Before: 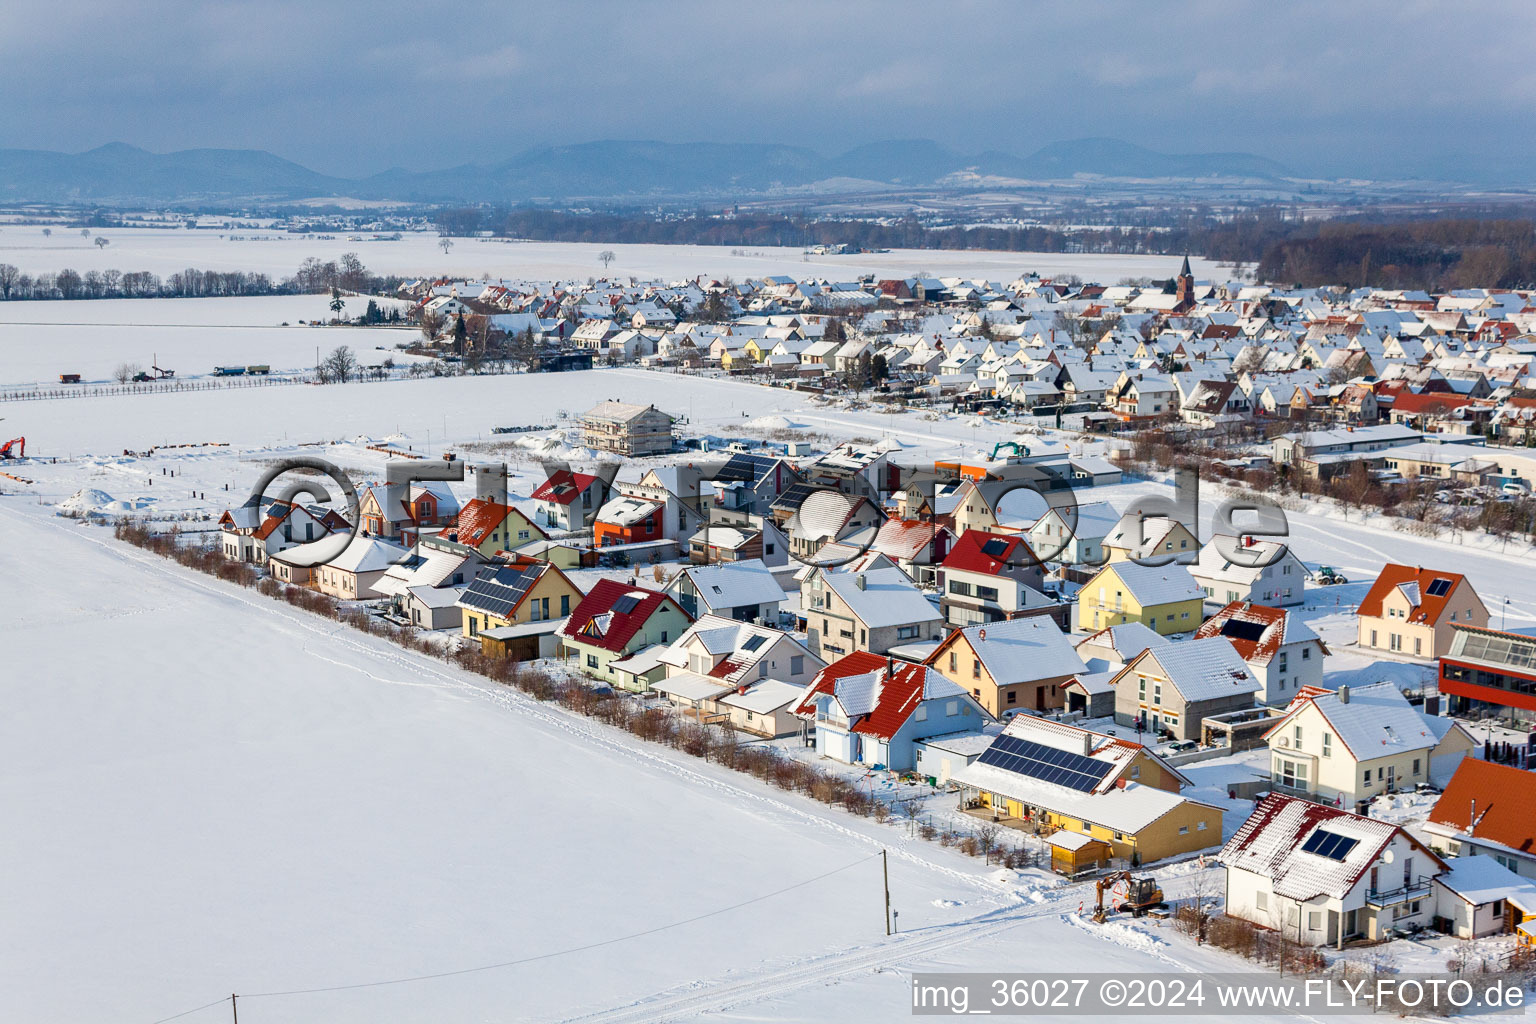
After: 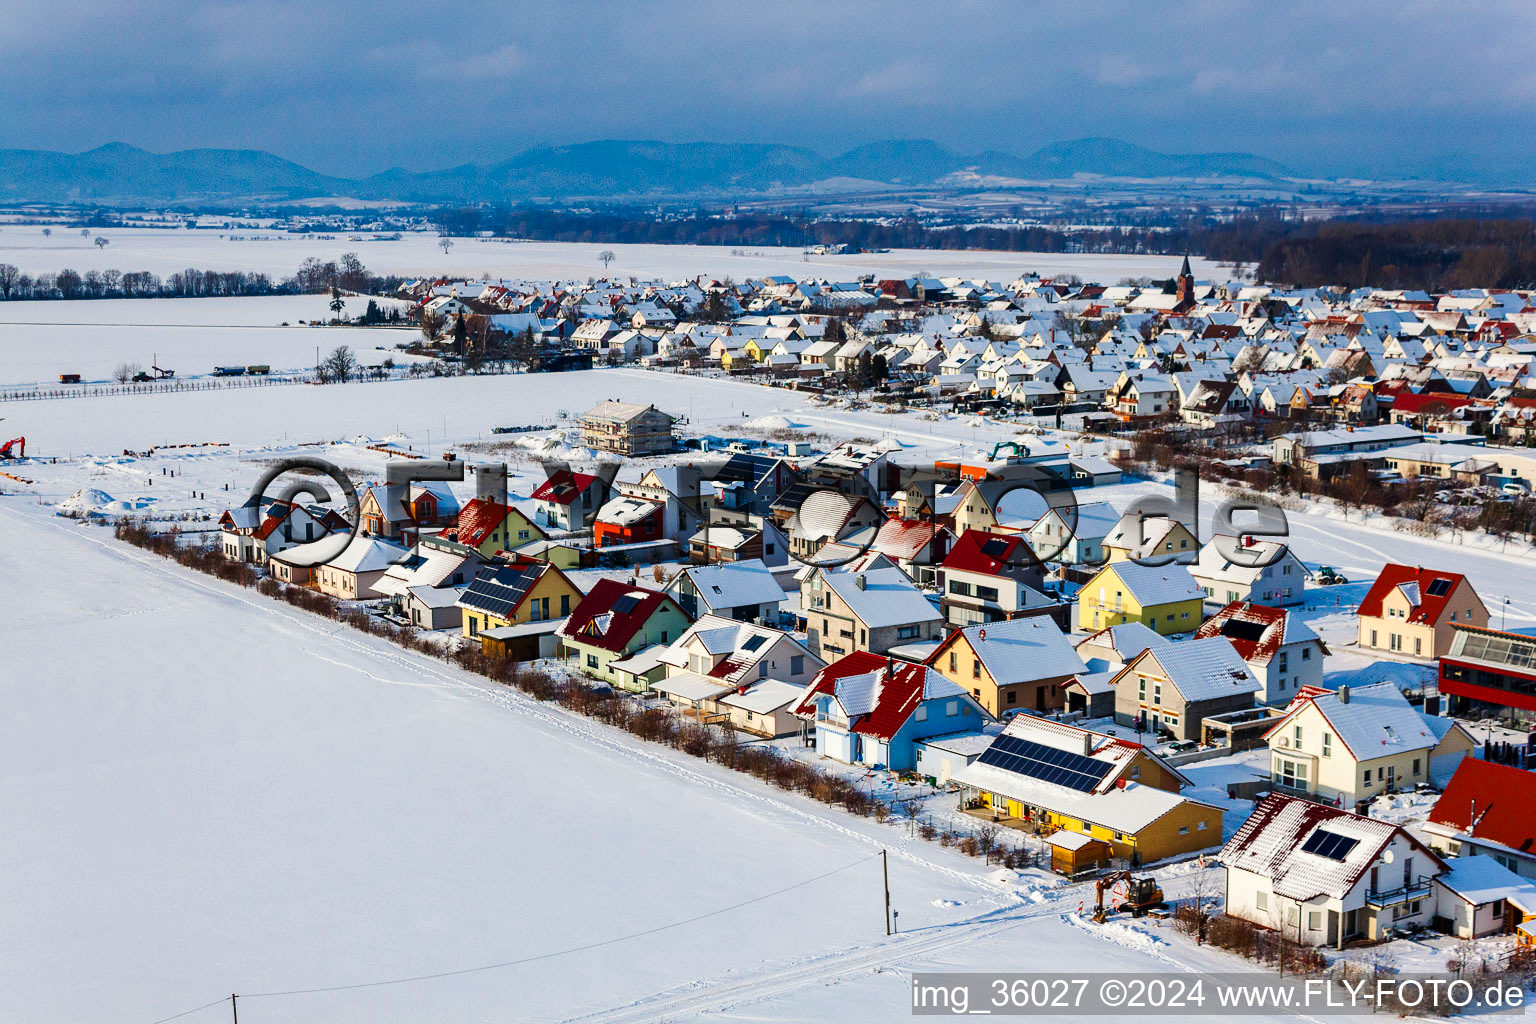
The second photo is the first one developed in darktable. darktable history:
tone curve: curves: ch0 [(0, 0) (0.003, 0.006) (0.011, 0.007) (0.025, 0.01) (0.044, 0.015) (0.069, 0.023) (0.1, 0.031) (0.136, 0.045) (0.177, 0.066) (0.224, 0.098) (0.277, 0.139) (0.335, 0.194) (0.399, 0.254) (0.468, 0.346) (0.543, 0.45) (0.623, 0.56) (0.709, 0.667) (0.801, 0.78) (0.898, 0.891) (1, 1)], preserve colors none
color balance rgb: linear chroma grading › global chroma 0.882%, perceptual saturation grading › global saturation 0.707%, global vibrance 24.984%
